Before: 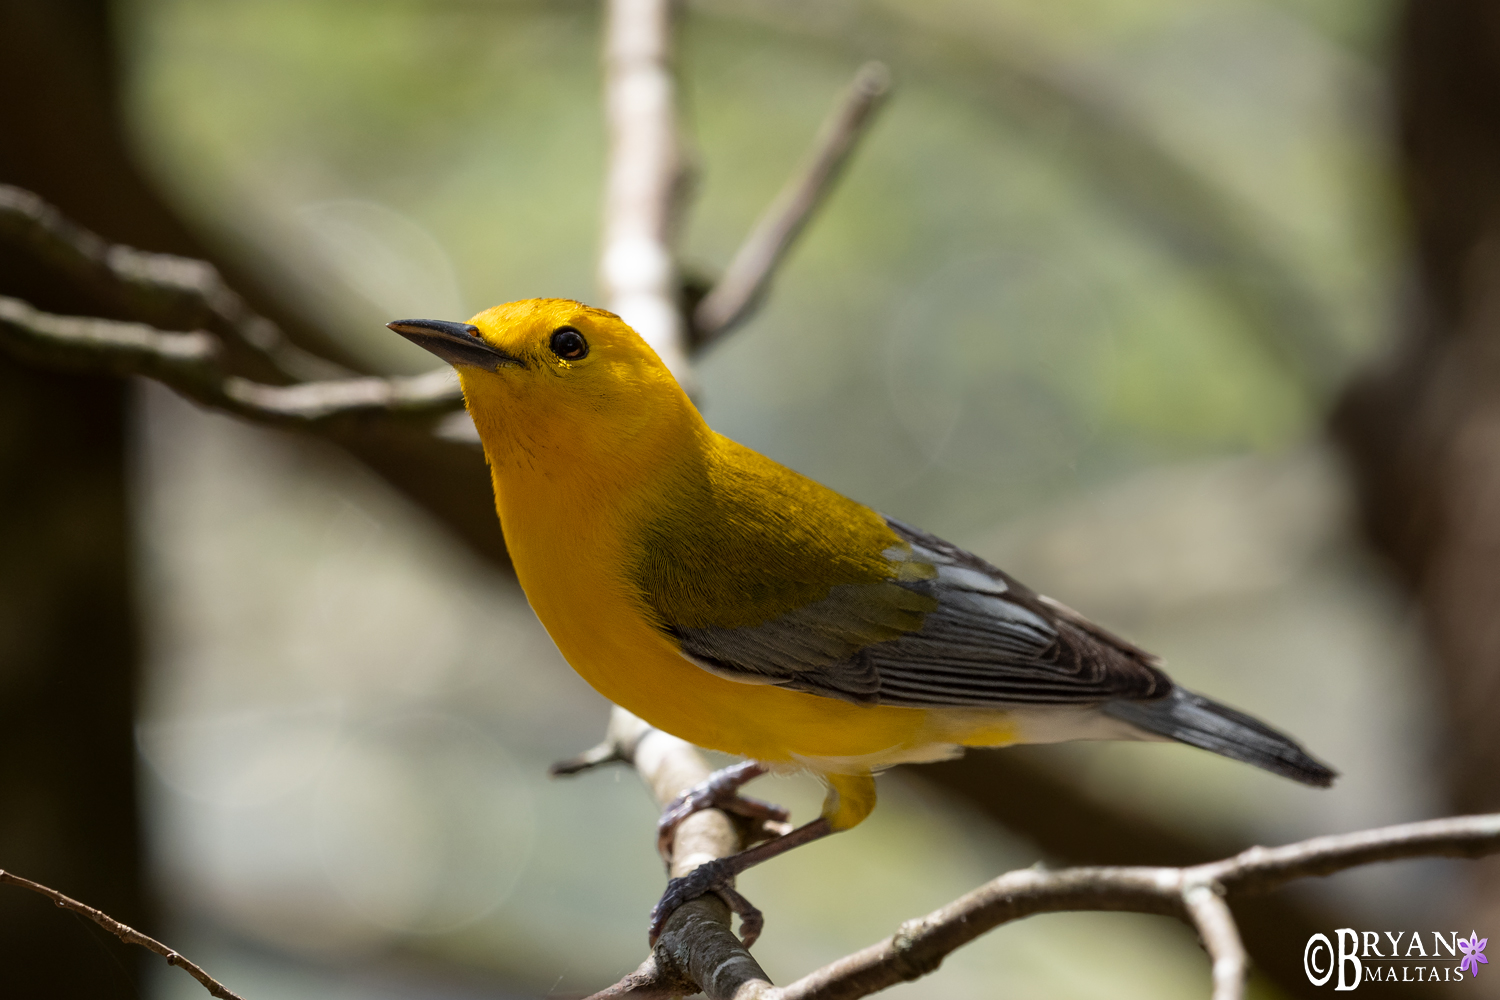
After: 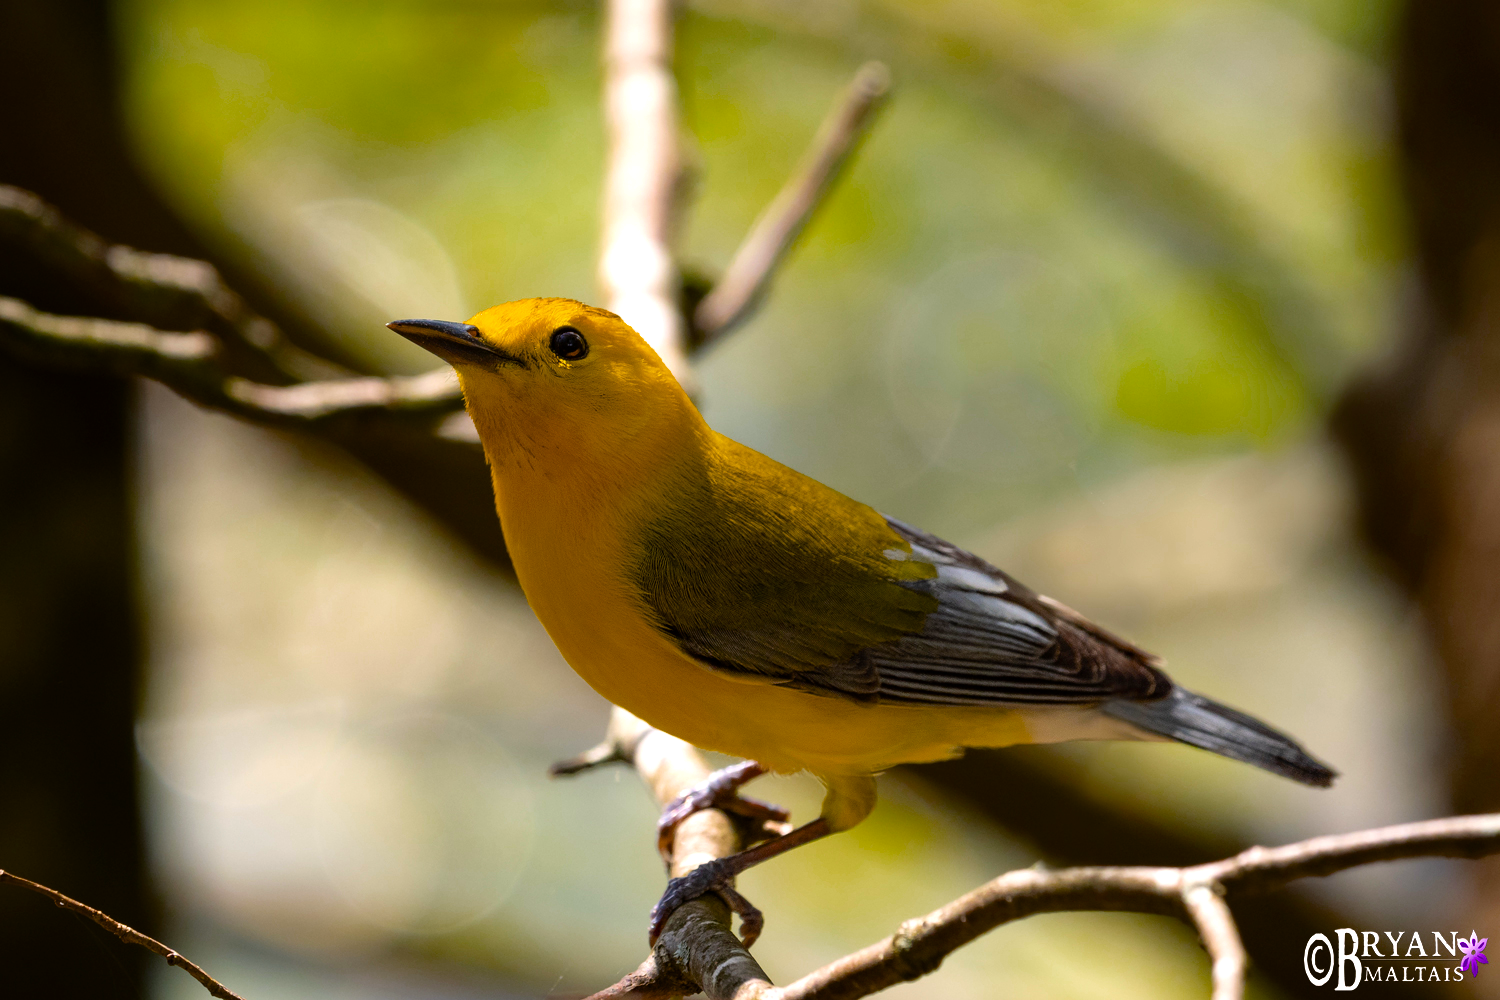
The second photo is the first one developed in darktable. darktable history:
color balance rgb: highlights gain › chroma 0.999%, highlights gain › hue 24.09°, linear chroma grading › global chroma 19.886%, perceptual saturation grading › global saturation 35.422%, saturation formula JzAzBz (2021)
tone equalizer: -8 EV -0.4 EV, -7 EV -0.39 EV, -6 EV -0.319 EV, -5 EV -0.198 EV, -3 EV 0.249 EV, -2 EV 0.319 EV, -1 EV 0.403 EV, +0 EV 0.446 EV
